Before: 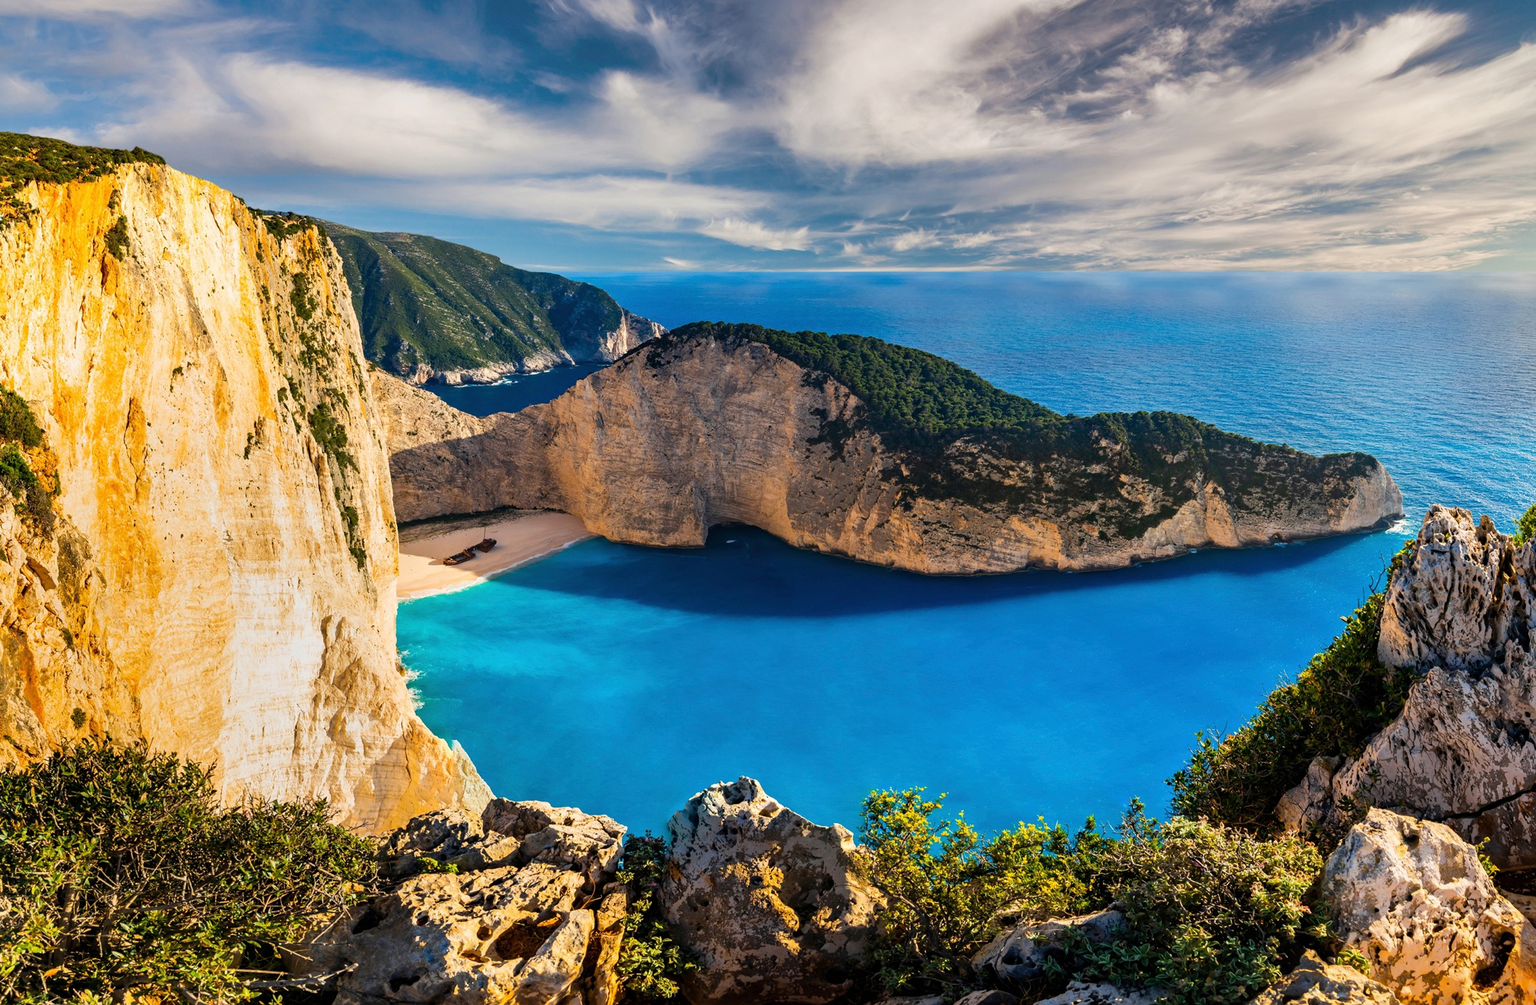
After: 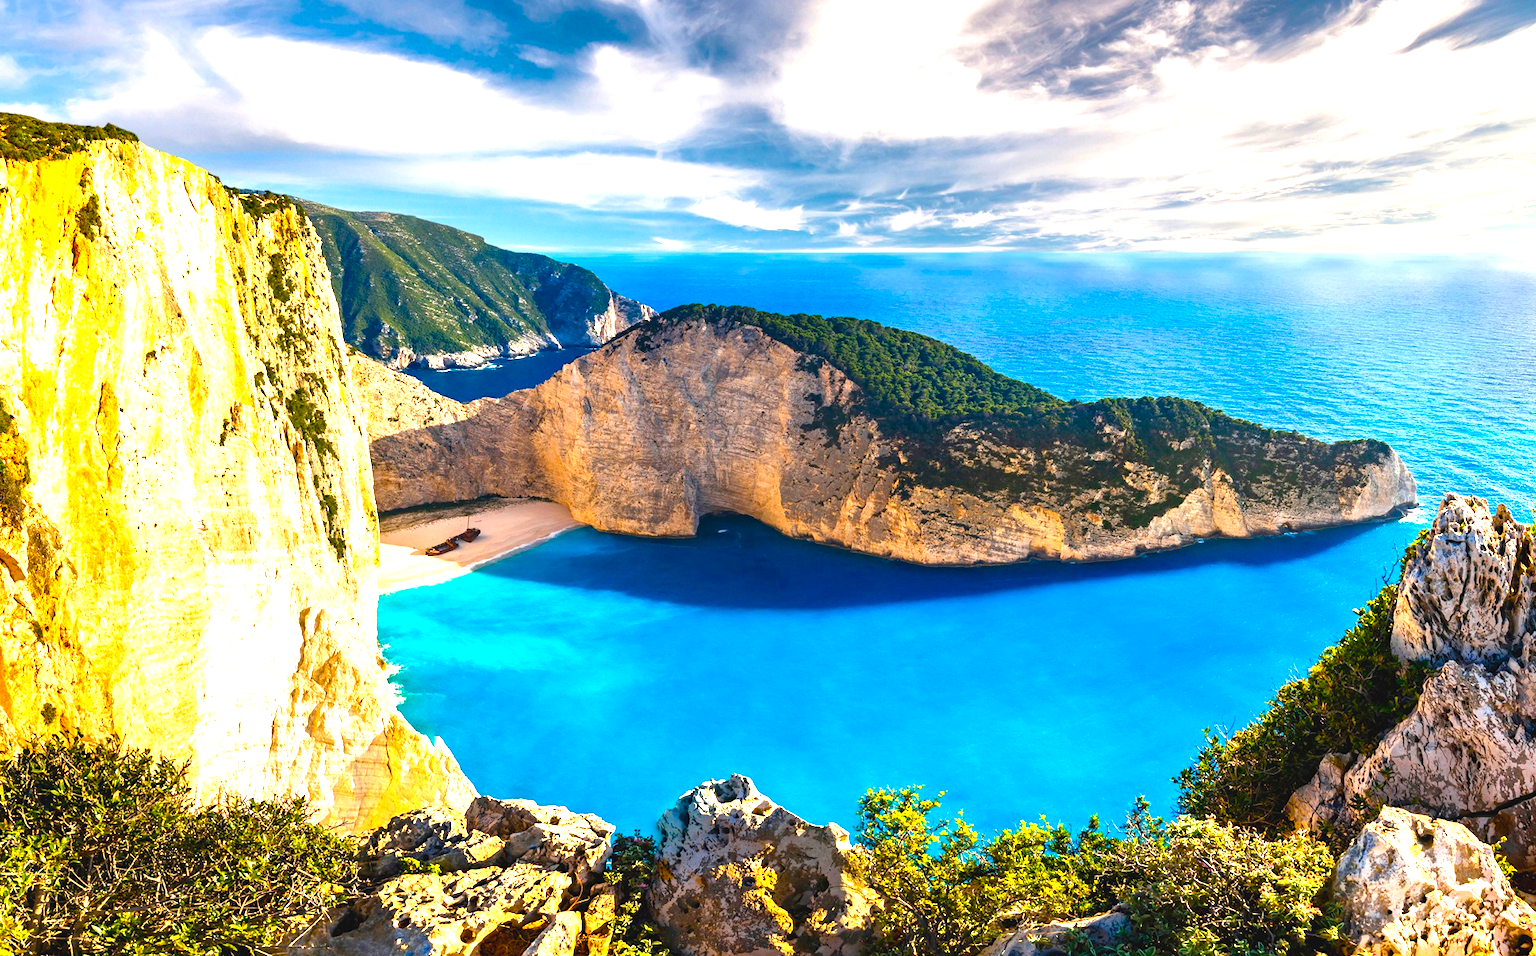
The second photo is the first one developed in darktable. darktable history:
crop: left 2.09%, top 2.754%, right 1.071%, bottom 4.867%
color balance rgb: perceptual saturation grading › global saturation 20%, perceptual saturation grading › highlights -13.899%, perceptual saturation grading › shadows 49.25%, perceptual brilliance grading › global brilliance 12.176%, global vibrance 20%
exposure: black level correction -0.001, exposure 0.907 EV, compensate exposure bias true, compensate highlight preservation false
contrast brightness saturation: contrast -0.09, brightness -0.035, saturation -0.114
